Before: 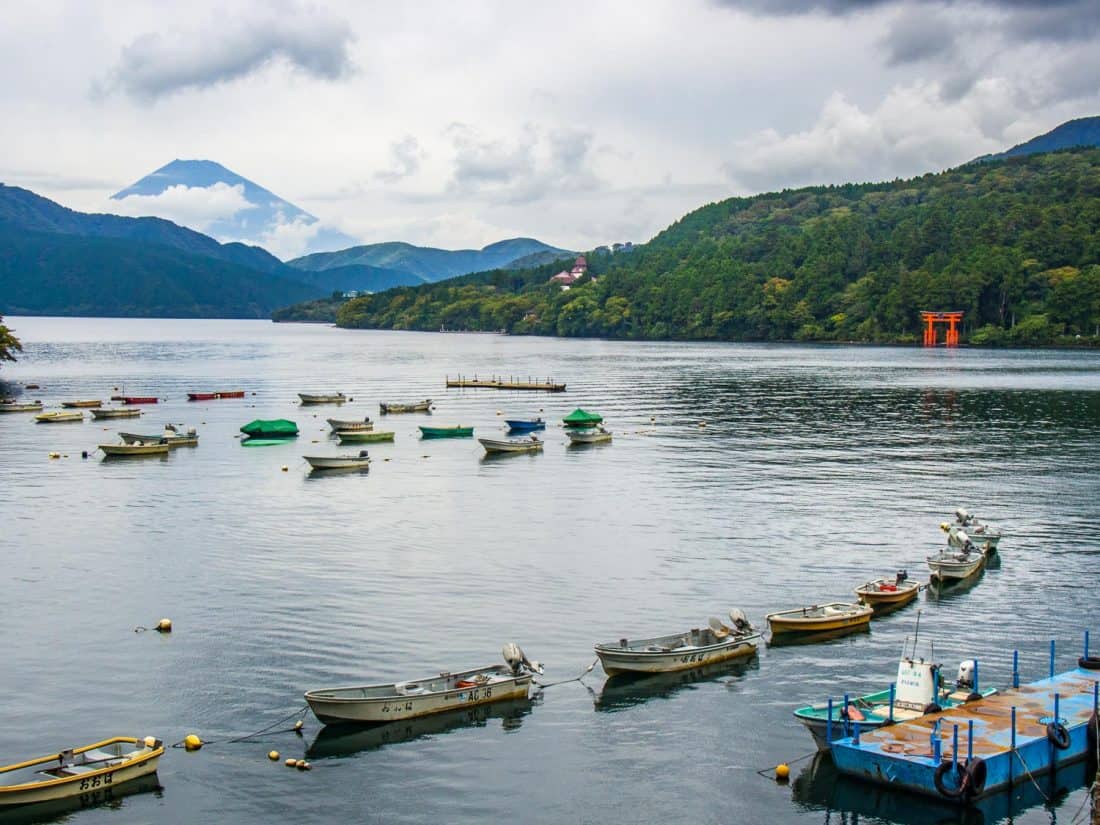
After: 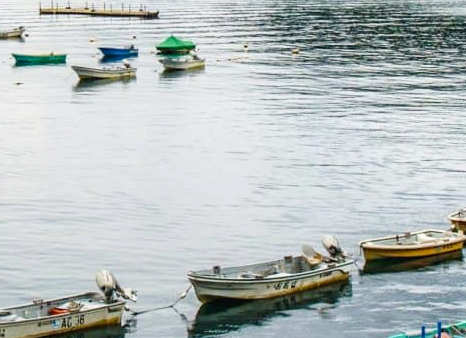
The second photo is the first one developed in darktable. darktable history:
crop: left 37.079%, top 45.241%, right 20.483%, bottom 13.681%
tone curve: curves: ch0 [(0, 0) (0.003, 0.023) (0.011, 0.025) (0.025, 0.029) (0.044, 0.047) (0.069, 0.079) (0.1, 0.113) (0.136, 0.152) (0.177, 0.199) (0.224, 0.26) (0.277, 0.333) (0.335, 0.404) (0.399, 0.48) (0.468, 0.559) (0.543, 0.635) (0.623, 0.713) (0.709, 0.797) (0.801, 0.879) (0.898, 0.953) (1, 1)], preserve colors none
